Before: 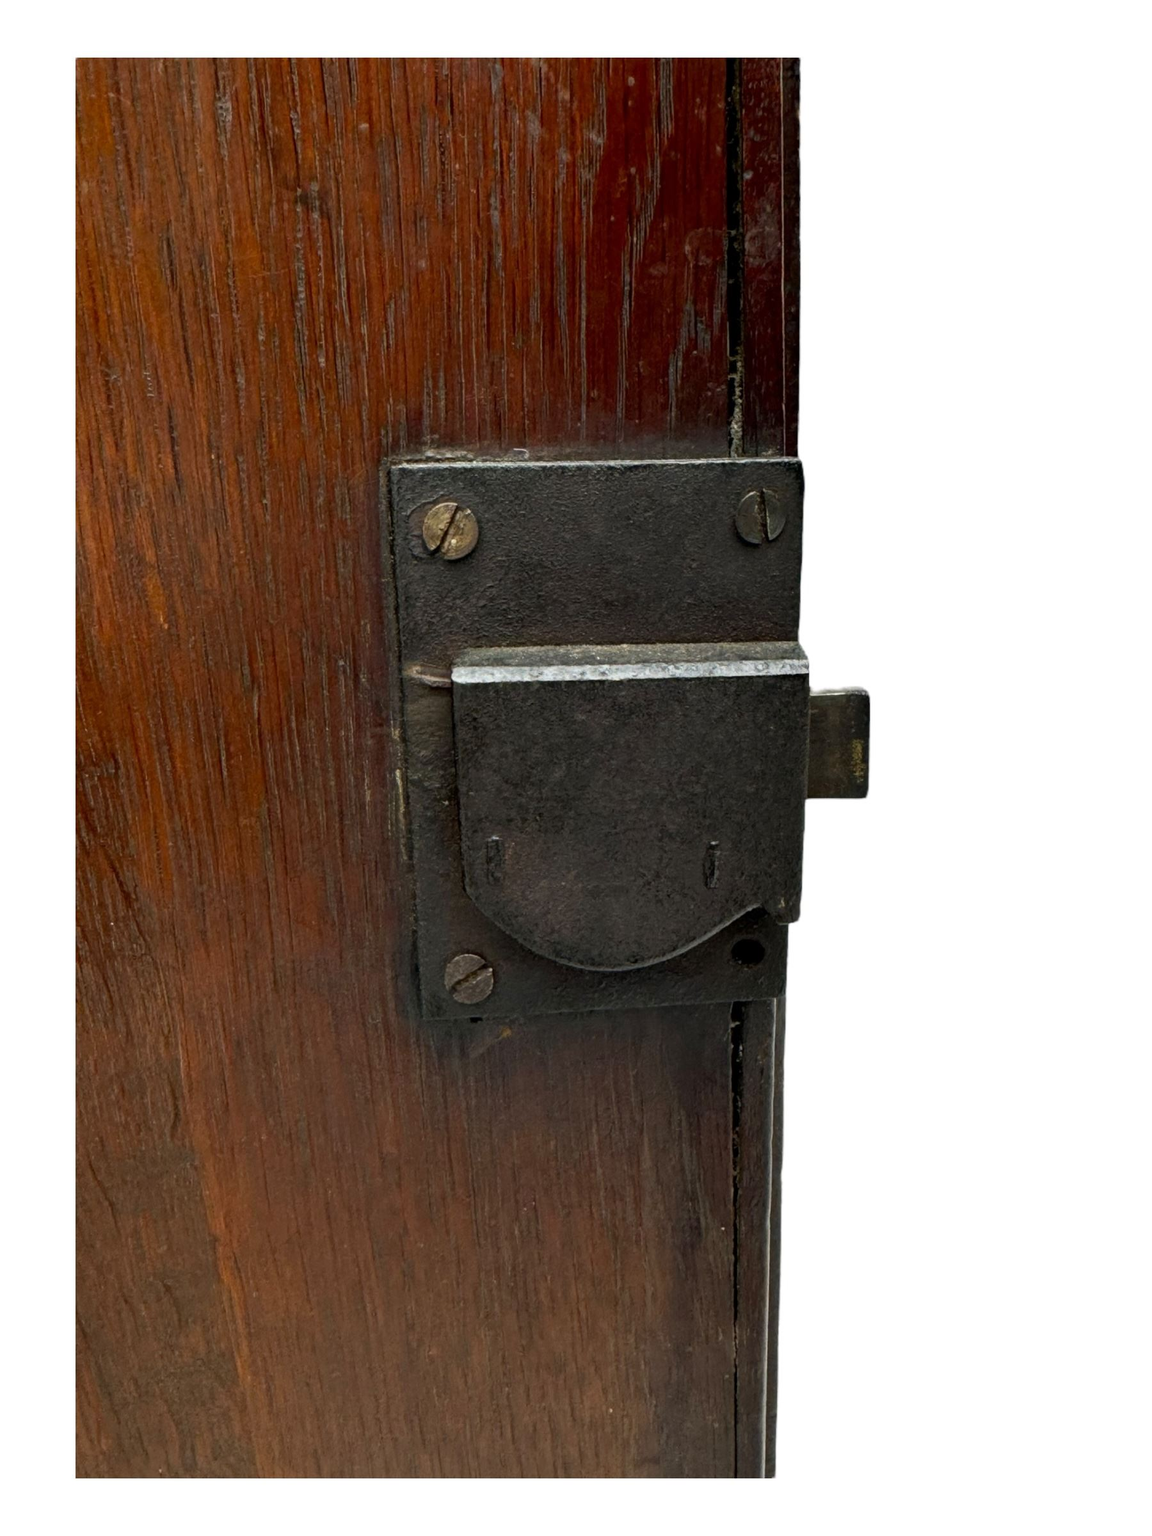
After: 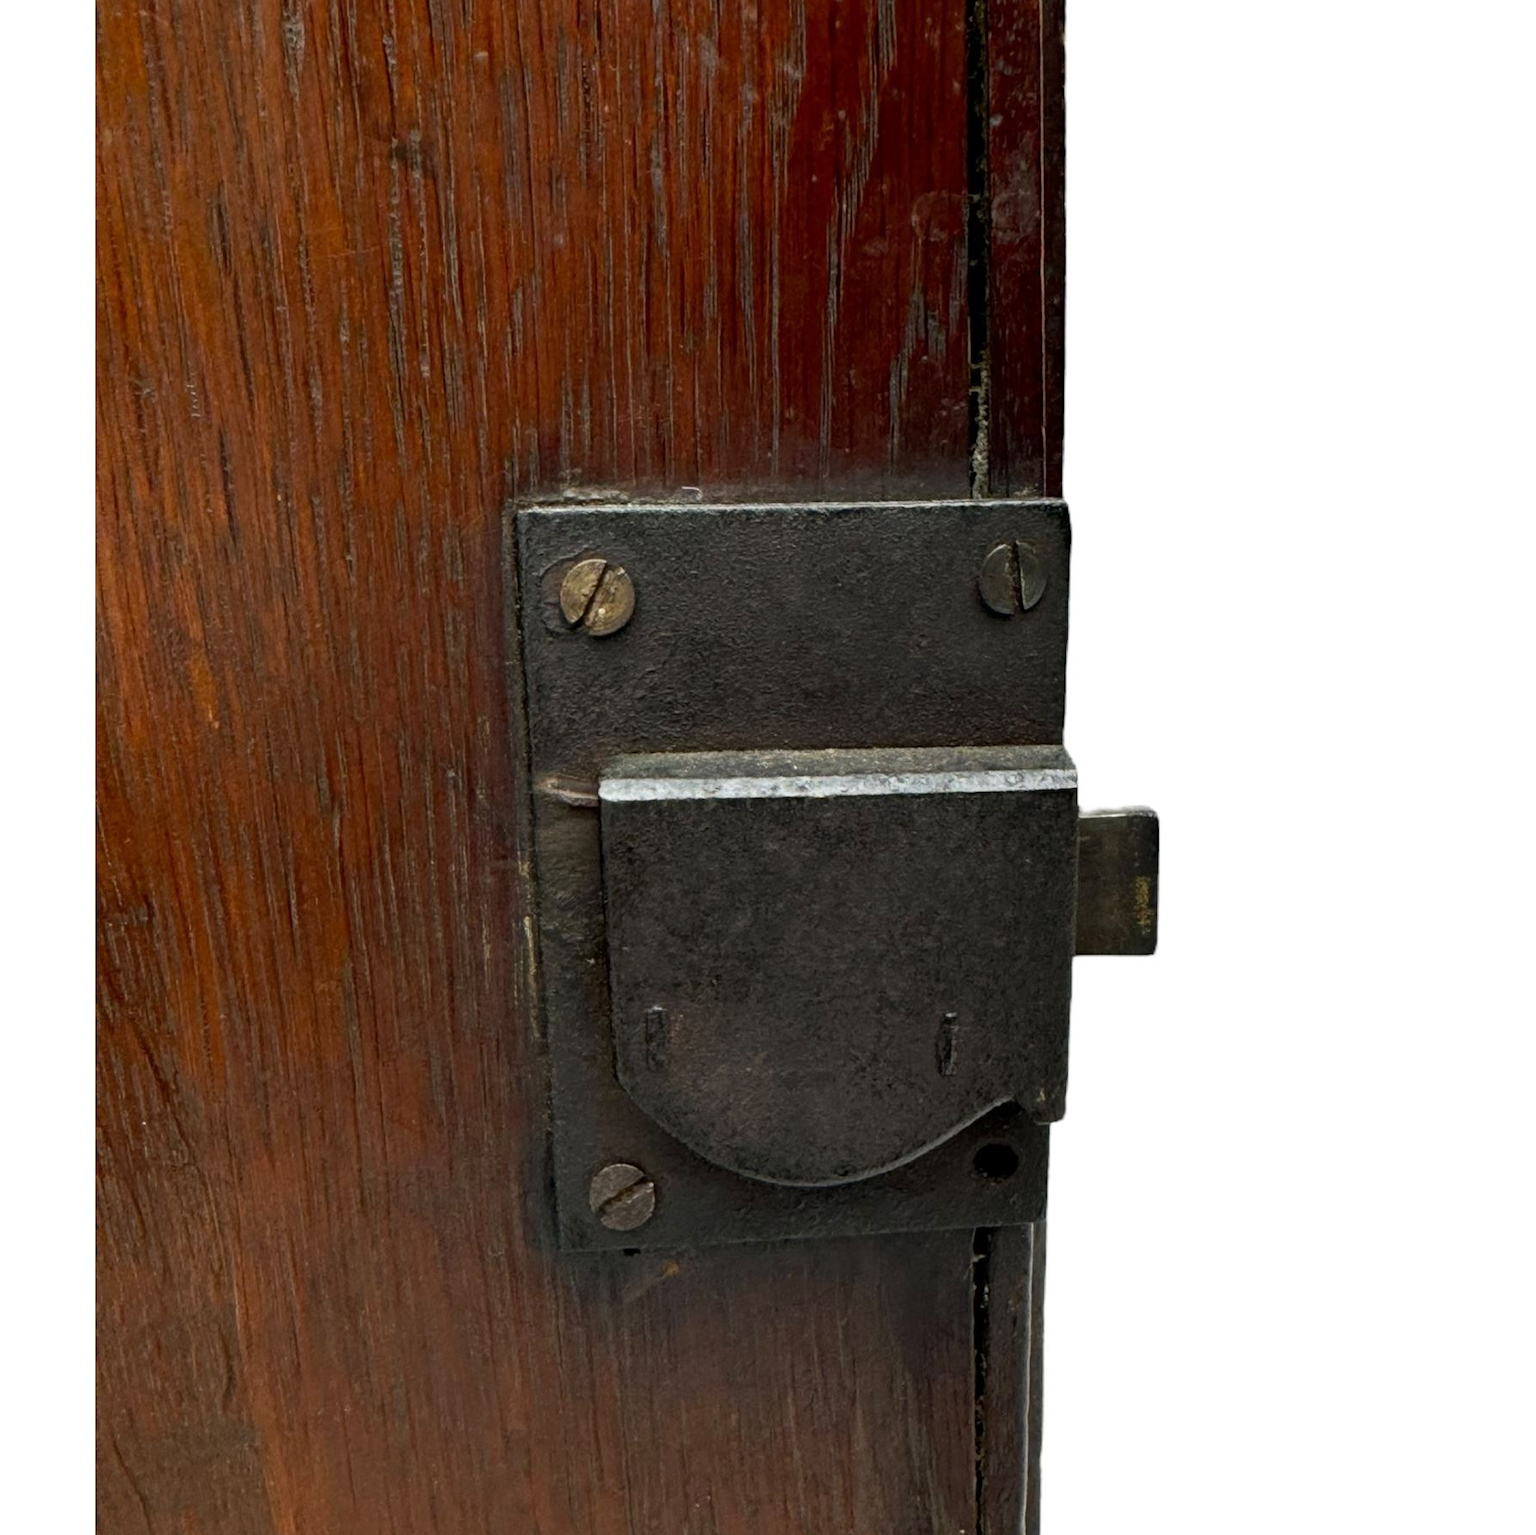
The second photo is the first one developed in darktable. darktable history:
crop: left 0.397%, top 5.565%, bottom 19.78%
